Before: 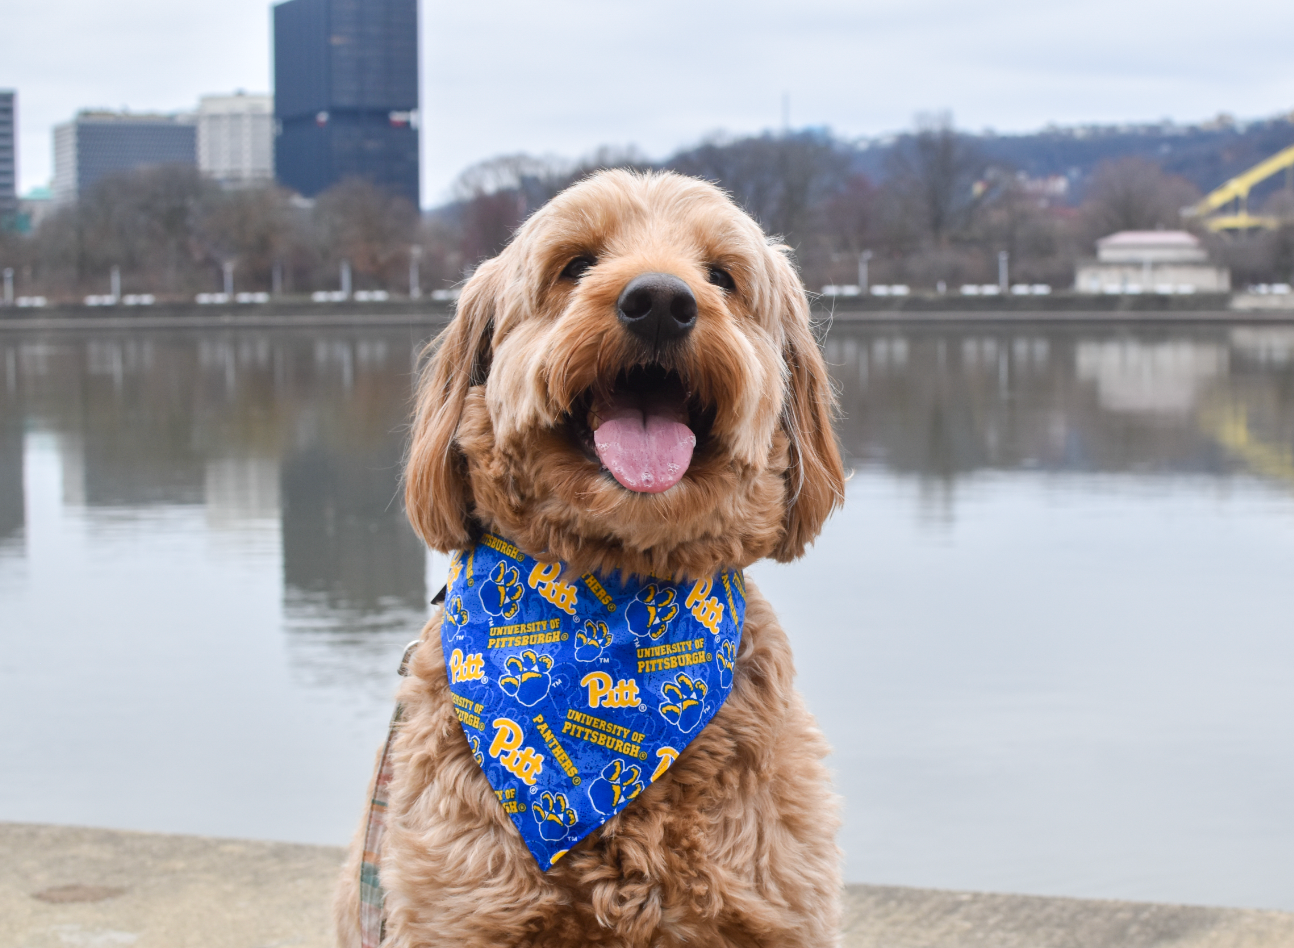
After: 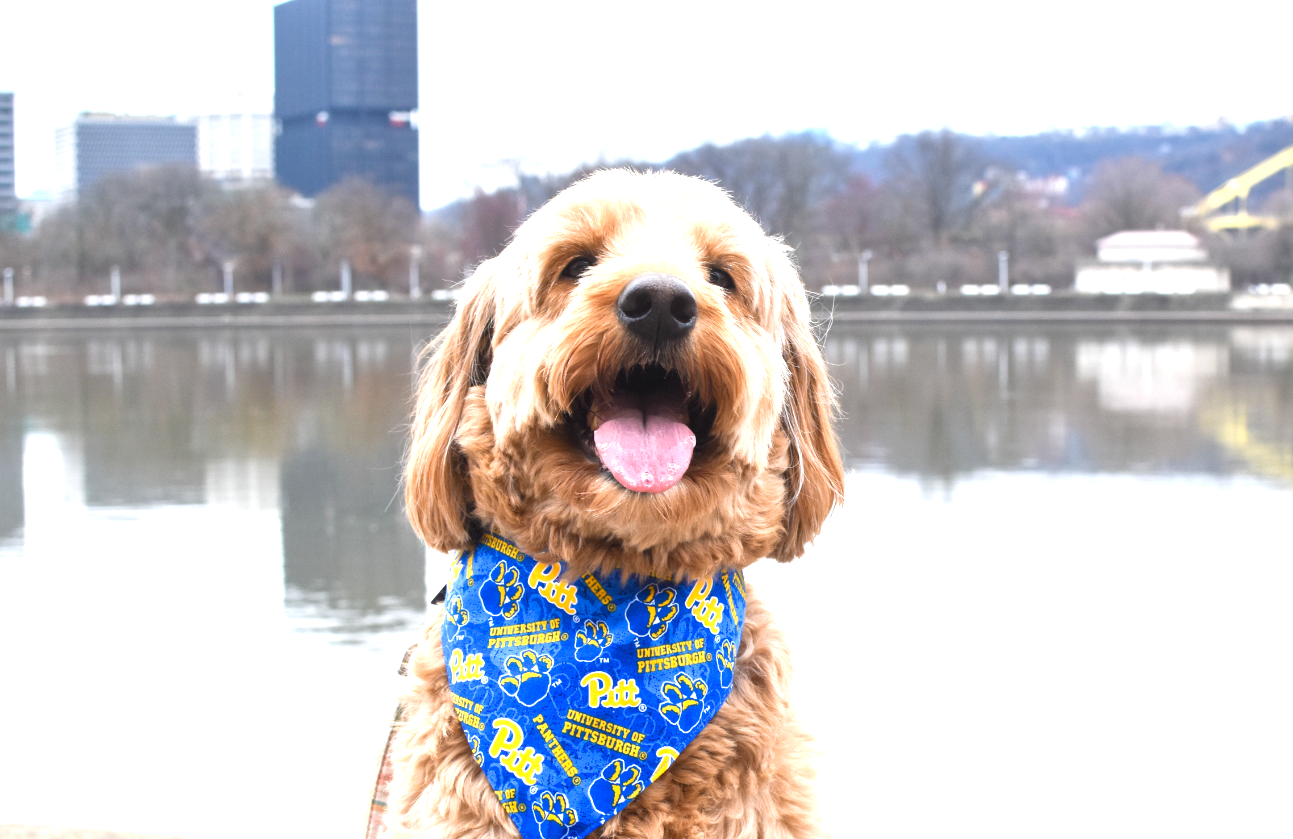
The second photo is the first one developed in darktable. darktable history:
exposure: exposure 0.949 EV, compensate highlight preservation false
levels: levels [0.016, 0.484, 0.953]
crop and rotate: top 0%, bottom 11.493%
